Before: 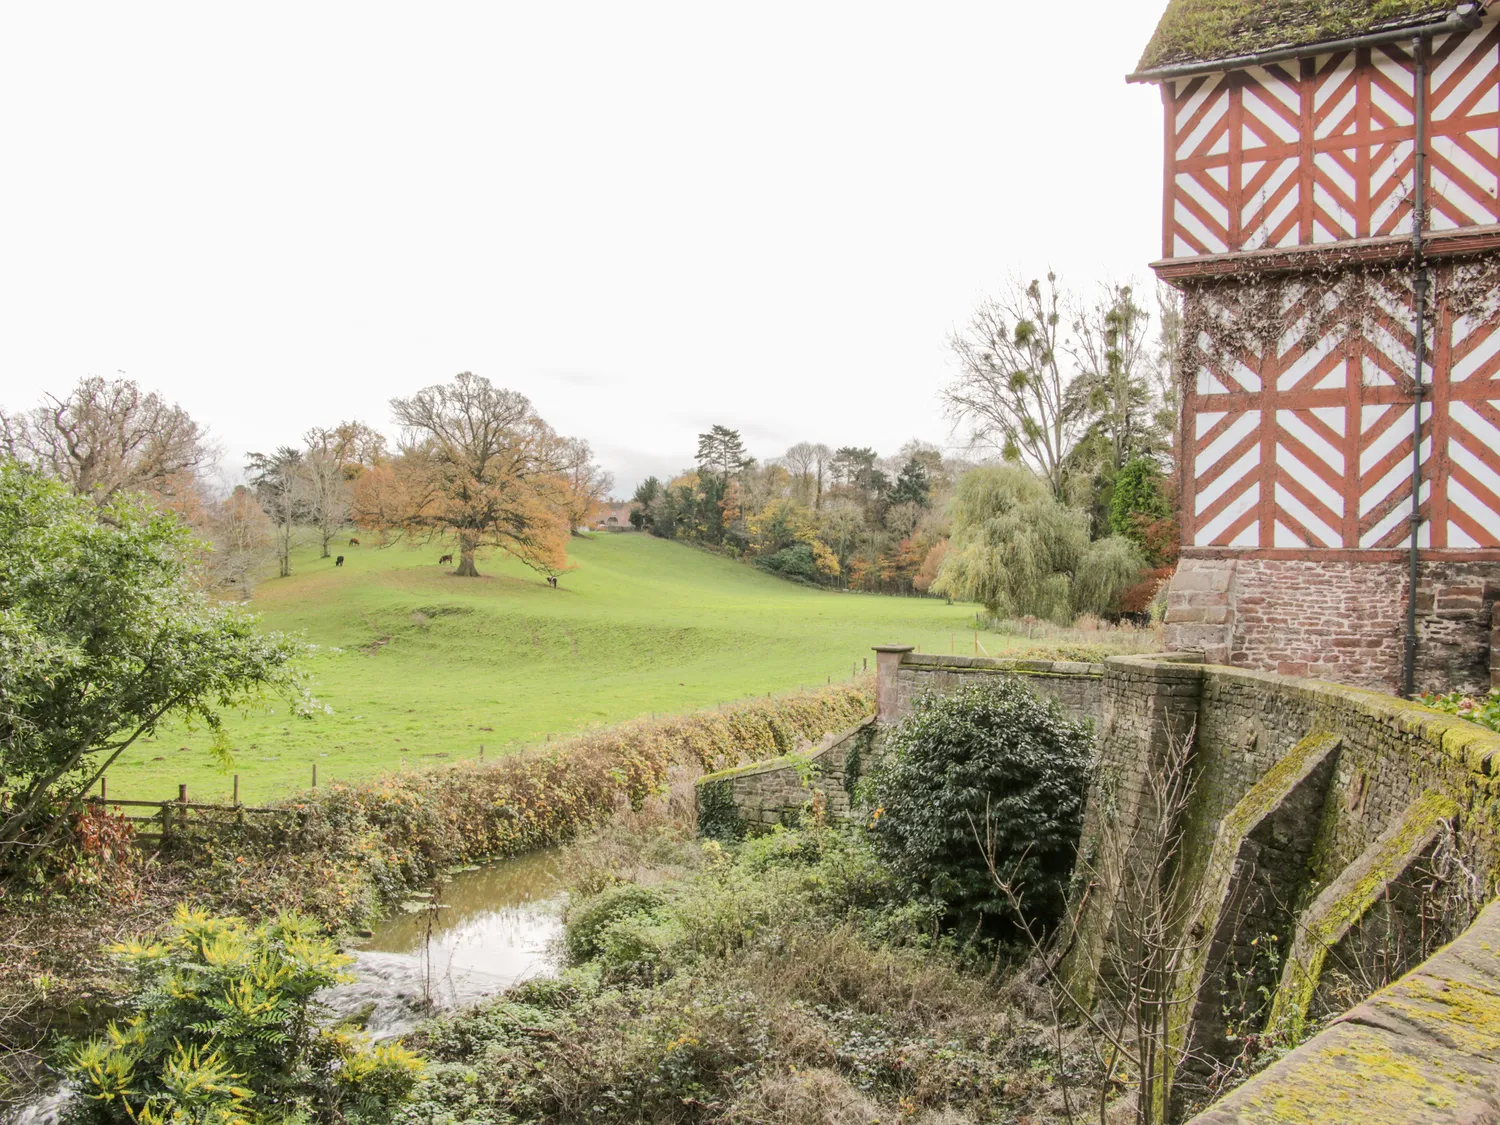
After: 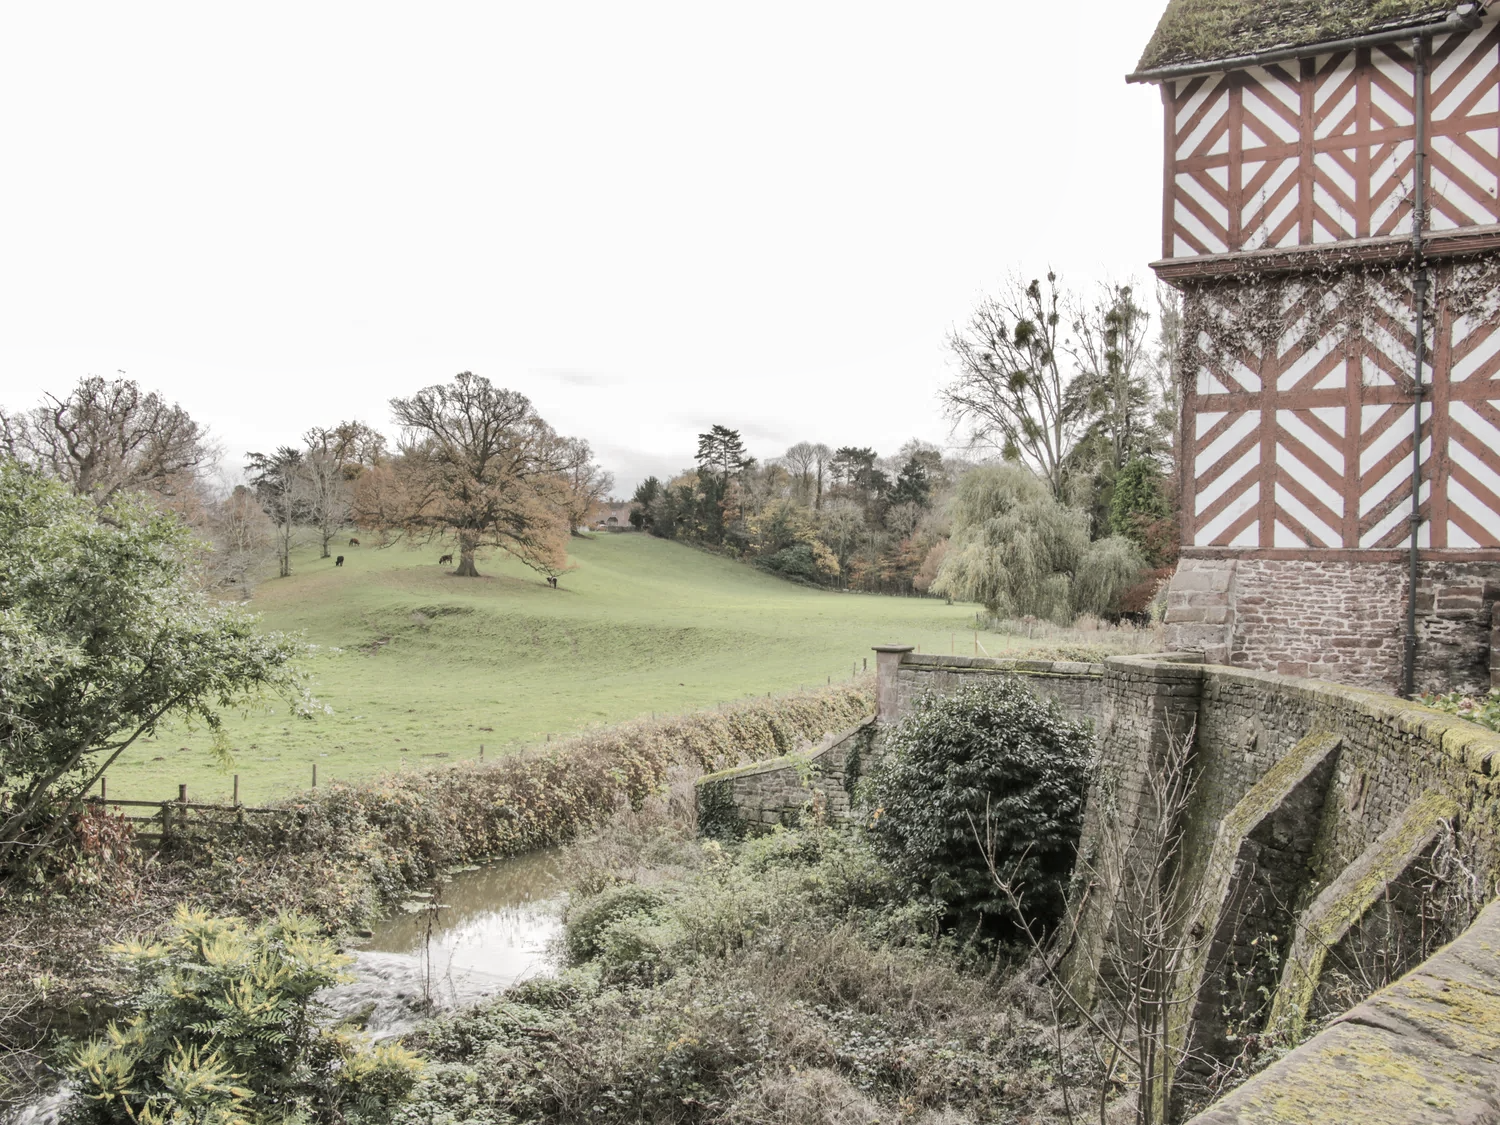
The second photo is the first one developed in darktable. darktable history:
color correction: highlights b* -0.024, saturation 0.502
shadows and highlights: white point adjustment 0.987, soften with gaussian
